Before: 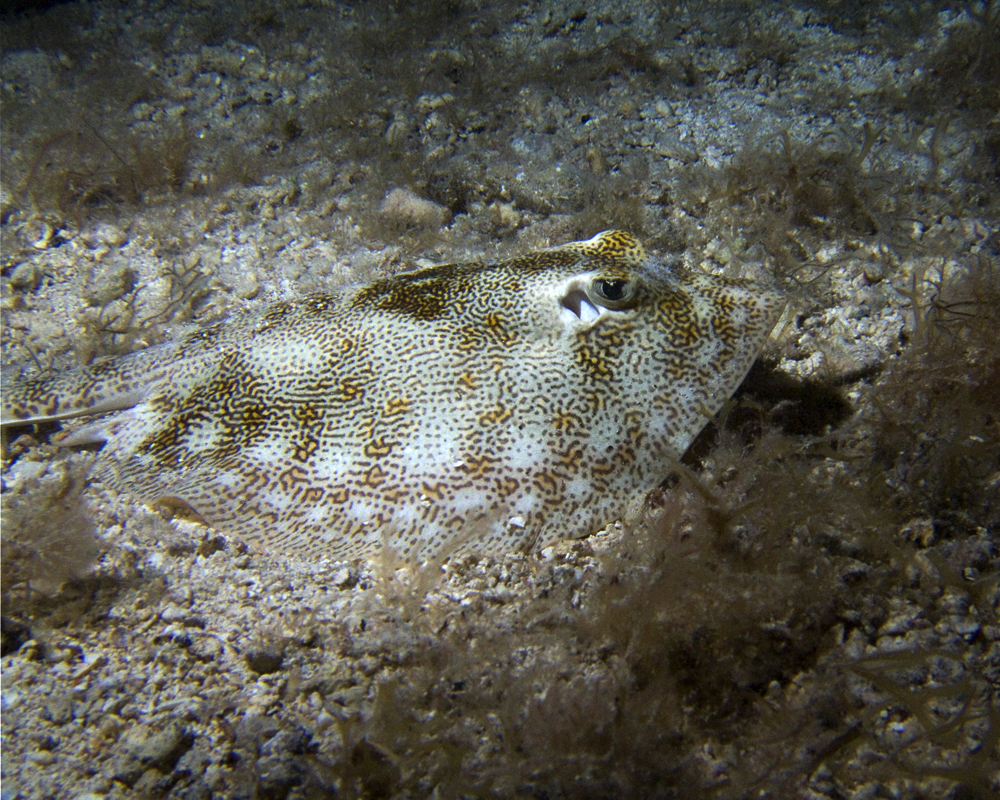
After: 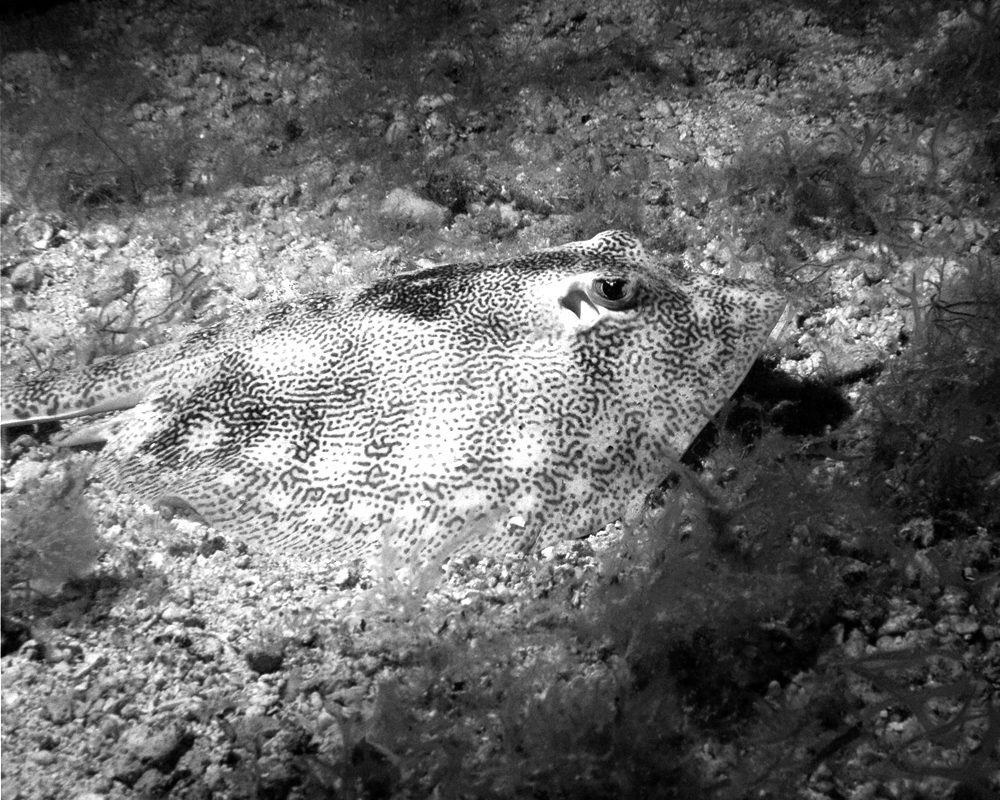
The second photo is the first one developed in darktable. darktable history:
color zones: curves: ch1 [(0, -0.394) (0.143, -0.394) (0.286, -0.394) (0.429, -0.392) (0.571, -0.391) (0.714, -0.391) (0.857, -0.391) (1, -0.394)]
tone equalizer: -8 EV -0.727 EV, -7 EV -0.705 EV, -6 EV -0.635 EV, -5 EV -0.383 EV, -3 EV 0.373 EV, -2 EV 0.6 EV, -1 EV 0.676 EV, +0 EV 0.74 EV
velvia: on, module defaults
